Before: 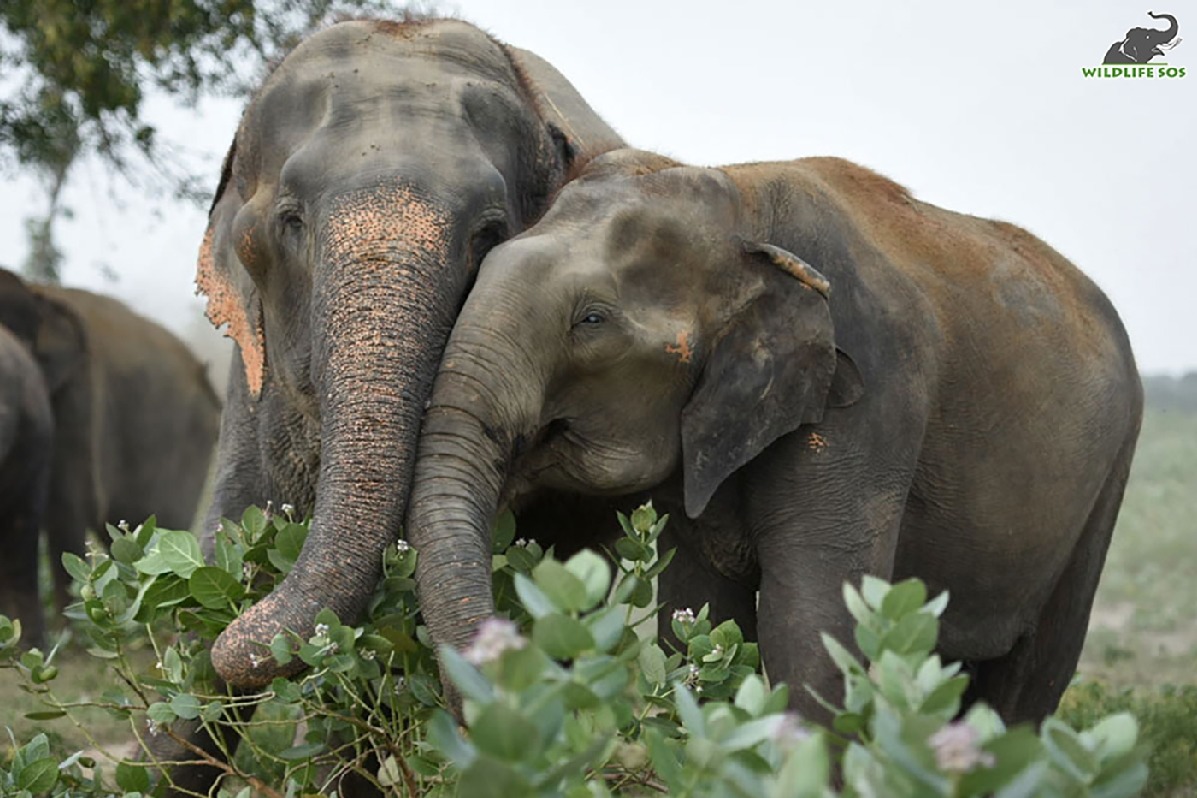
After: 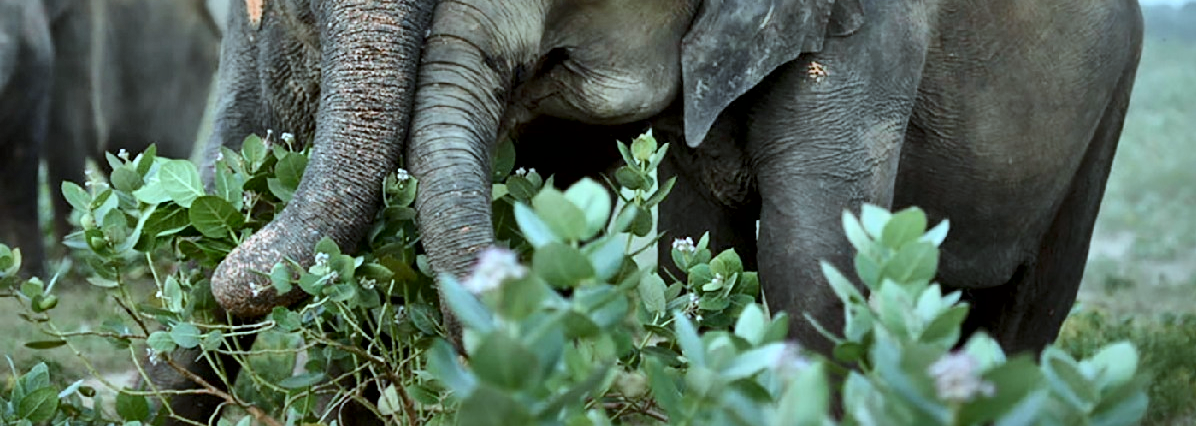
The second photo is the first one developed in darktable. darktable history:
color balance rgb: power › hue 206.4°, perceptual saturation grading › global saturation 15.054%, global vibrance 9.269%
local contrast: mode bilateral grid, contrast 71, coarseness 75, detail 181%, midtone range 0.2
tone equalizer: on, module defaults
crop and rotate: top 46.584%, right 0.067%
color correction: highlights a* -11.39, highlights b* -15.81
shadows and highlights: shadows 74.05, highlights -26.27, highlights color adjustment 0.76%, soften with gaussian
